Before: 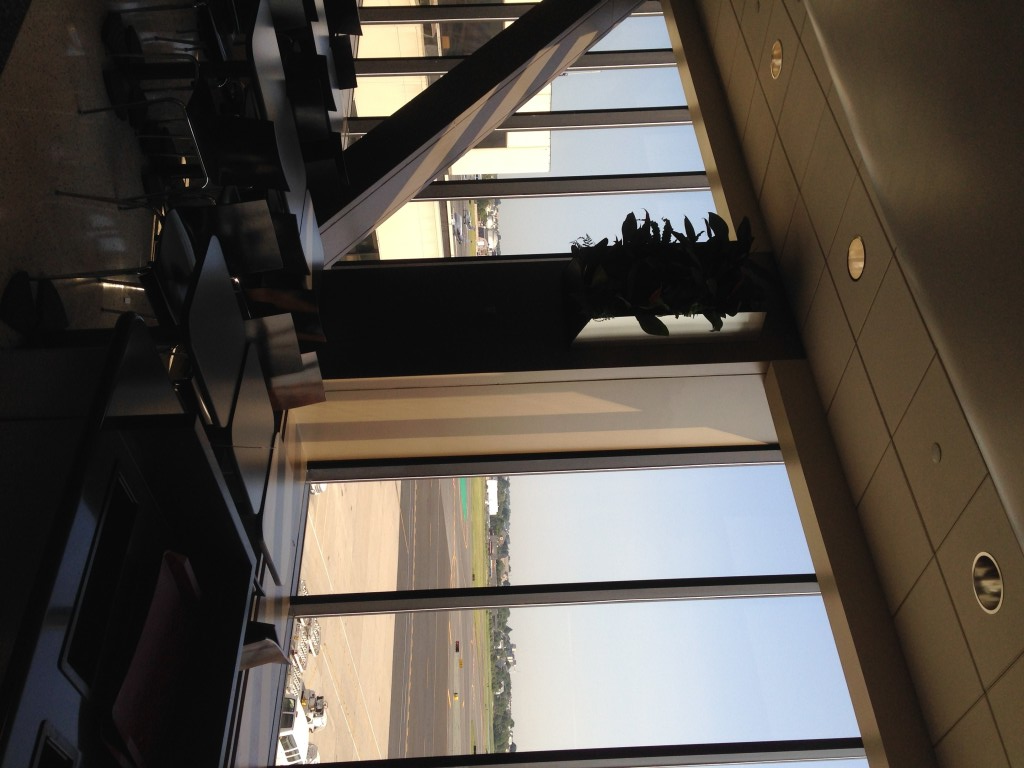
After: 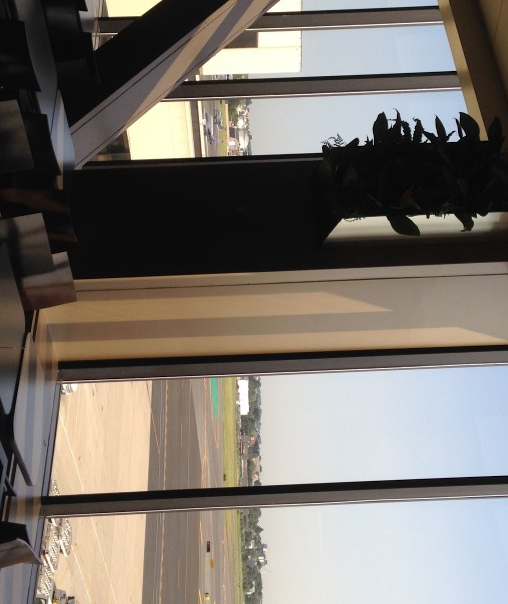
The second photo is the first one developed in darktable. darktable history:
crop and rotate: angle 0.024°, left 24.331%, top 13.116%, right 26.007%, bottom 8.084%
